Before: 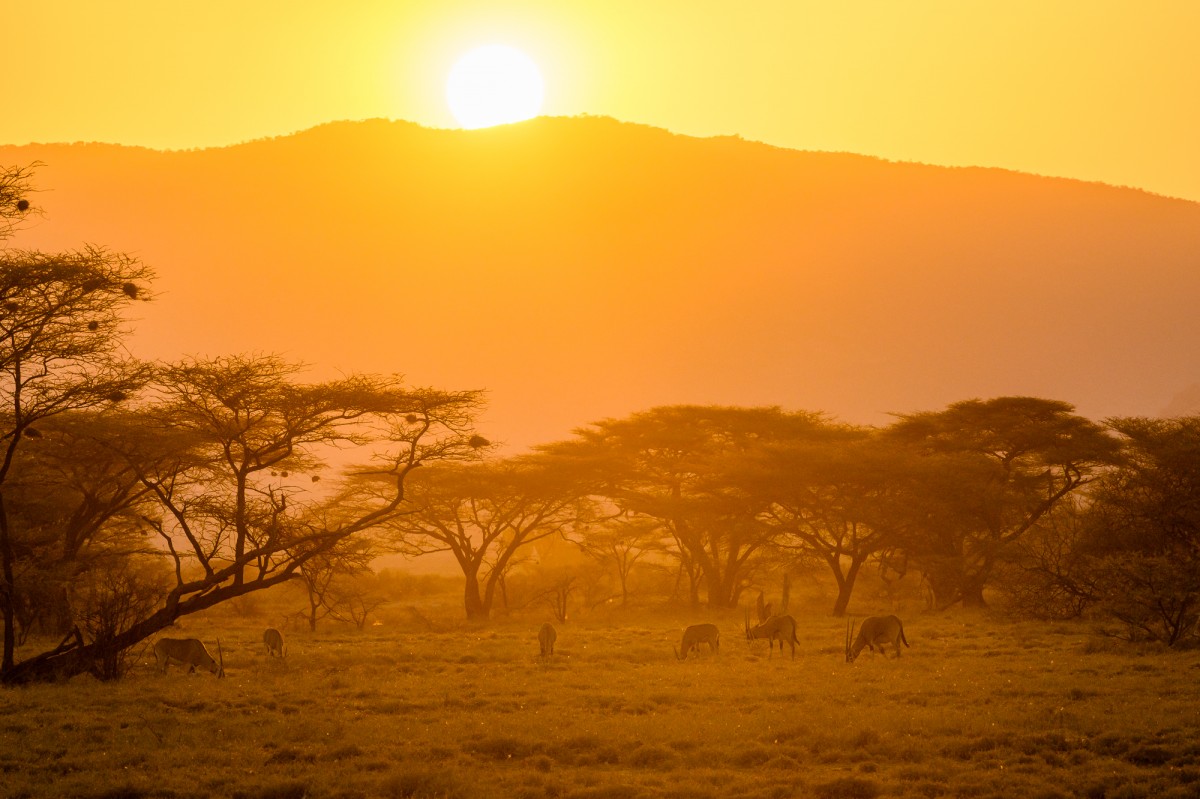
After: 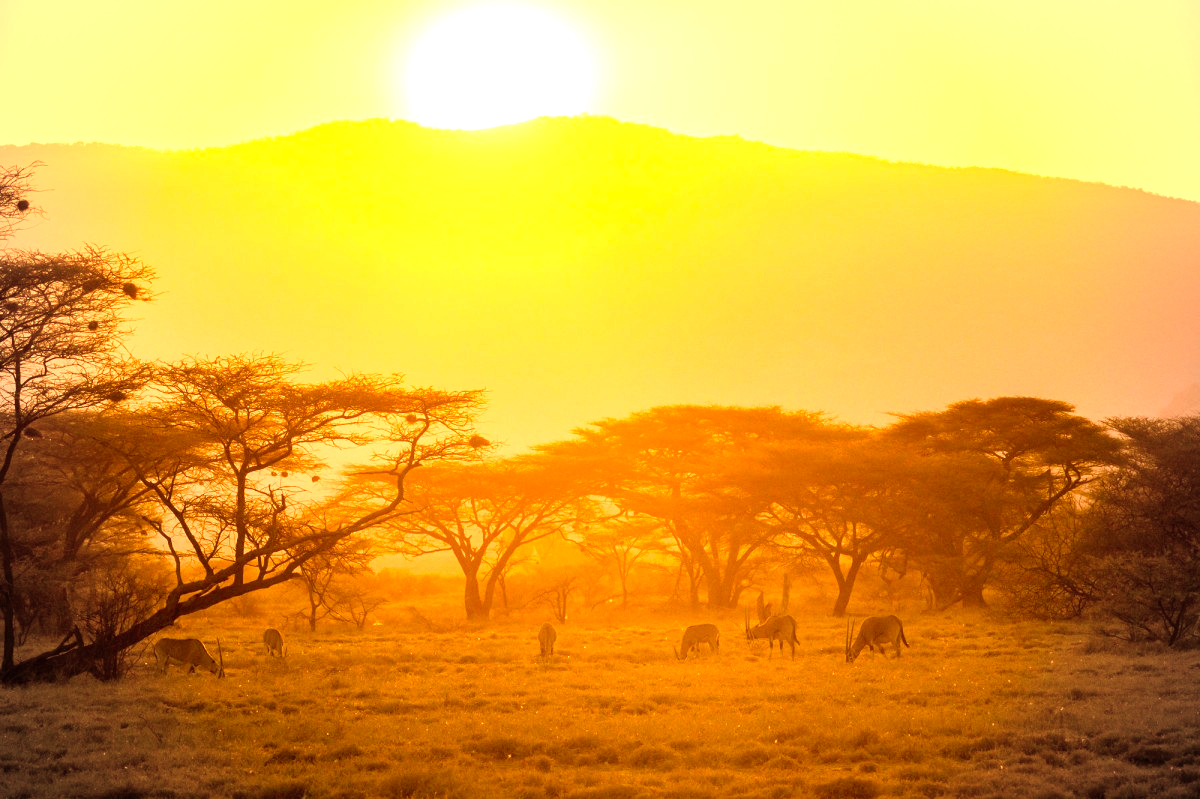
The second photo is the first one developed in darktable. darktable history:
levels: levels [0, 0.352, 0.703]
vignetting: fall-off radius 60.92%
